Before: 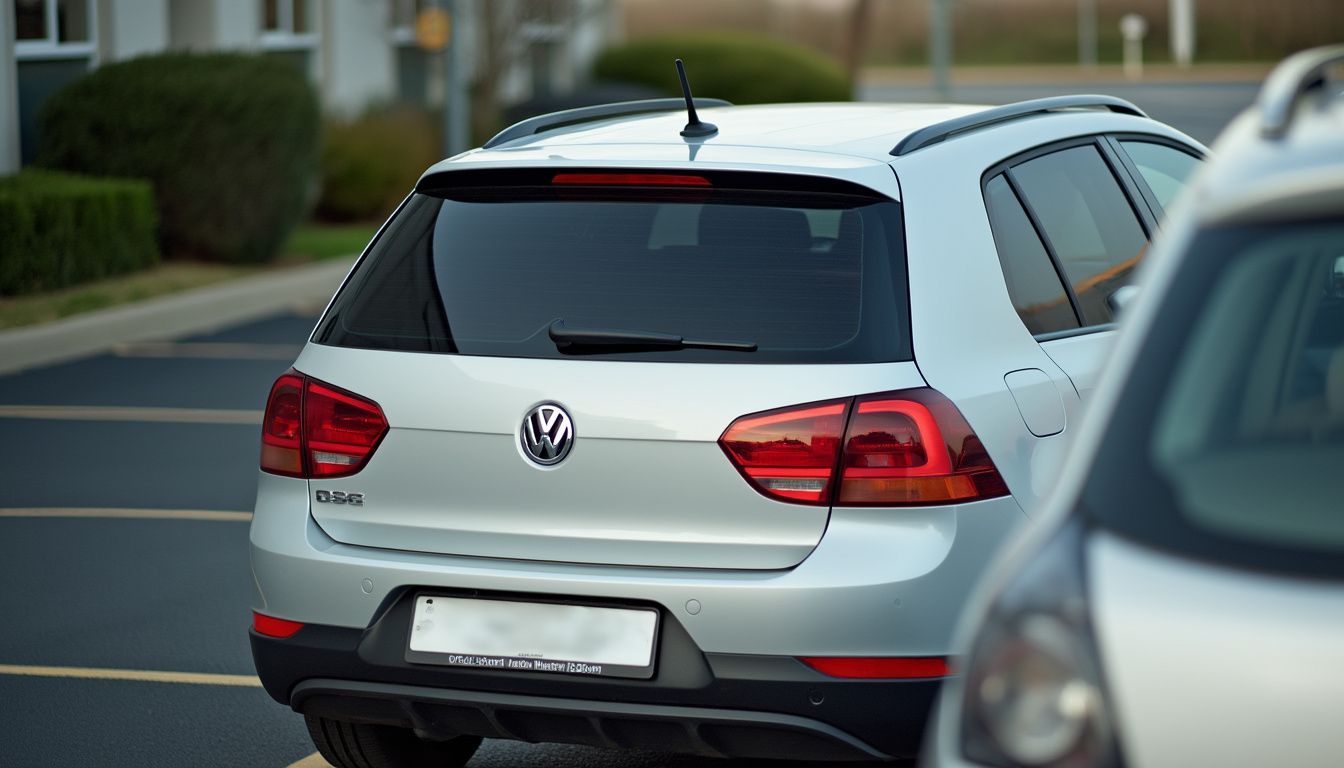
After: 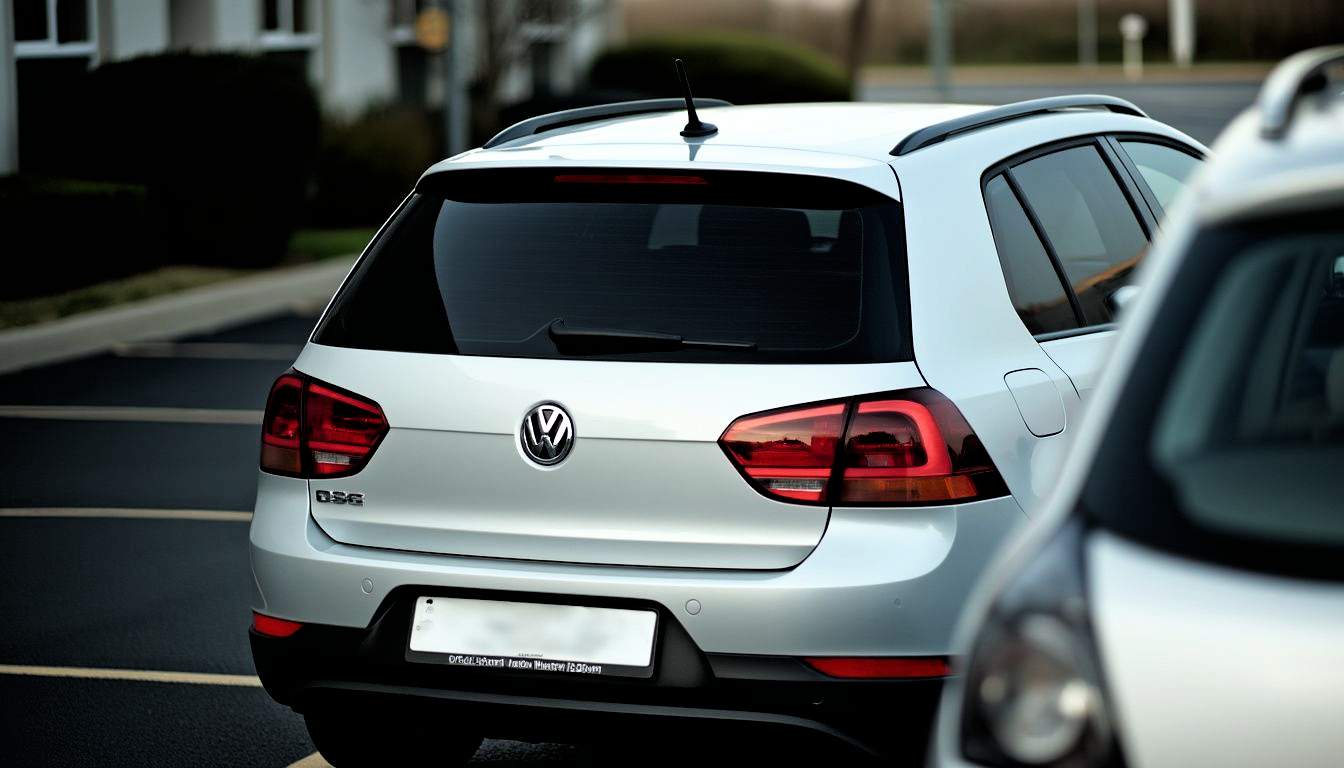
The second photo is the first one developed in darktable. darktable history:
exposure: exposure -0.21 EV
filmic rgb: black relative exposure -3.63 EV, white relative exposure 2.16 EV, hardness 3.62
